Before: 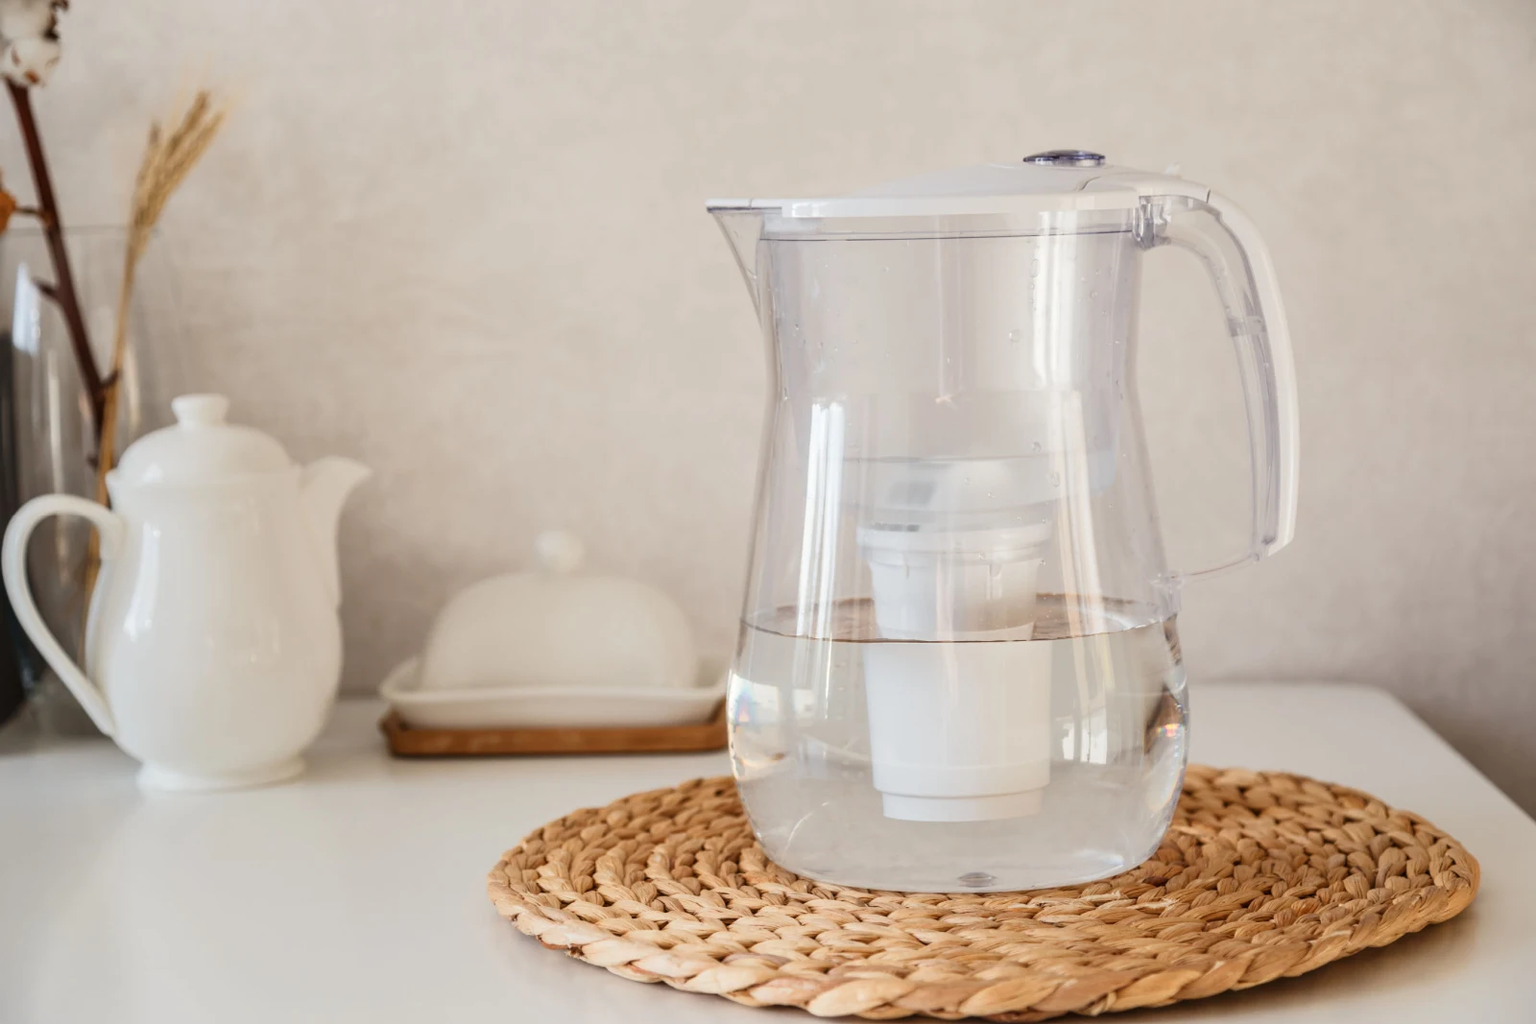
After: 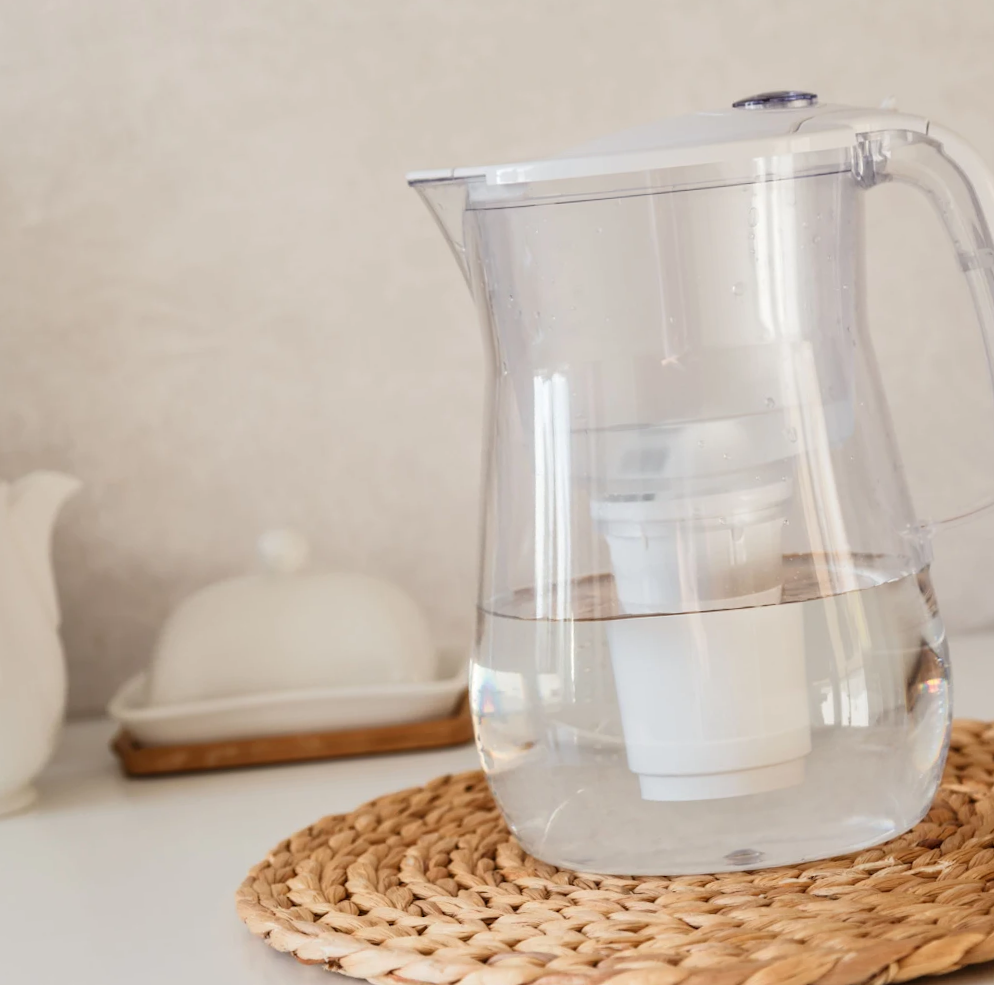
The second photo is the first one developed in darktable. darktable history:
crop: left 16.899%, right 16.556%
rotate and perspective: rotation -4.57°, crop left 0.054, crop right 0.944, crop top 0.087, crop bottom 0.914
